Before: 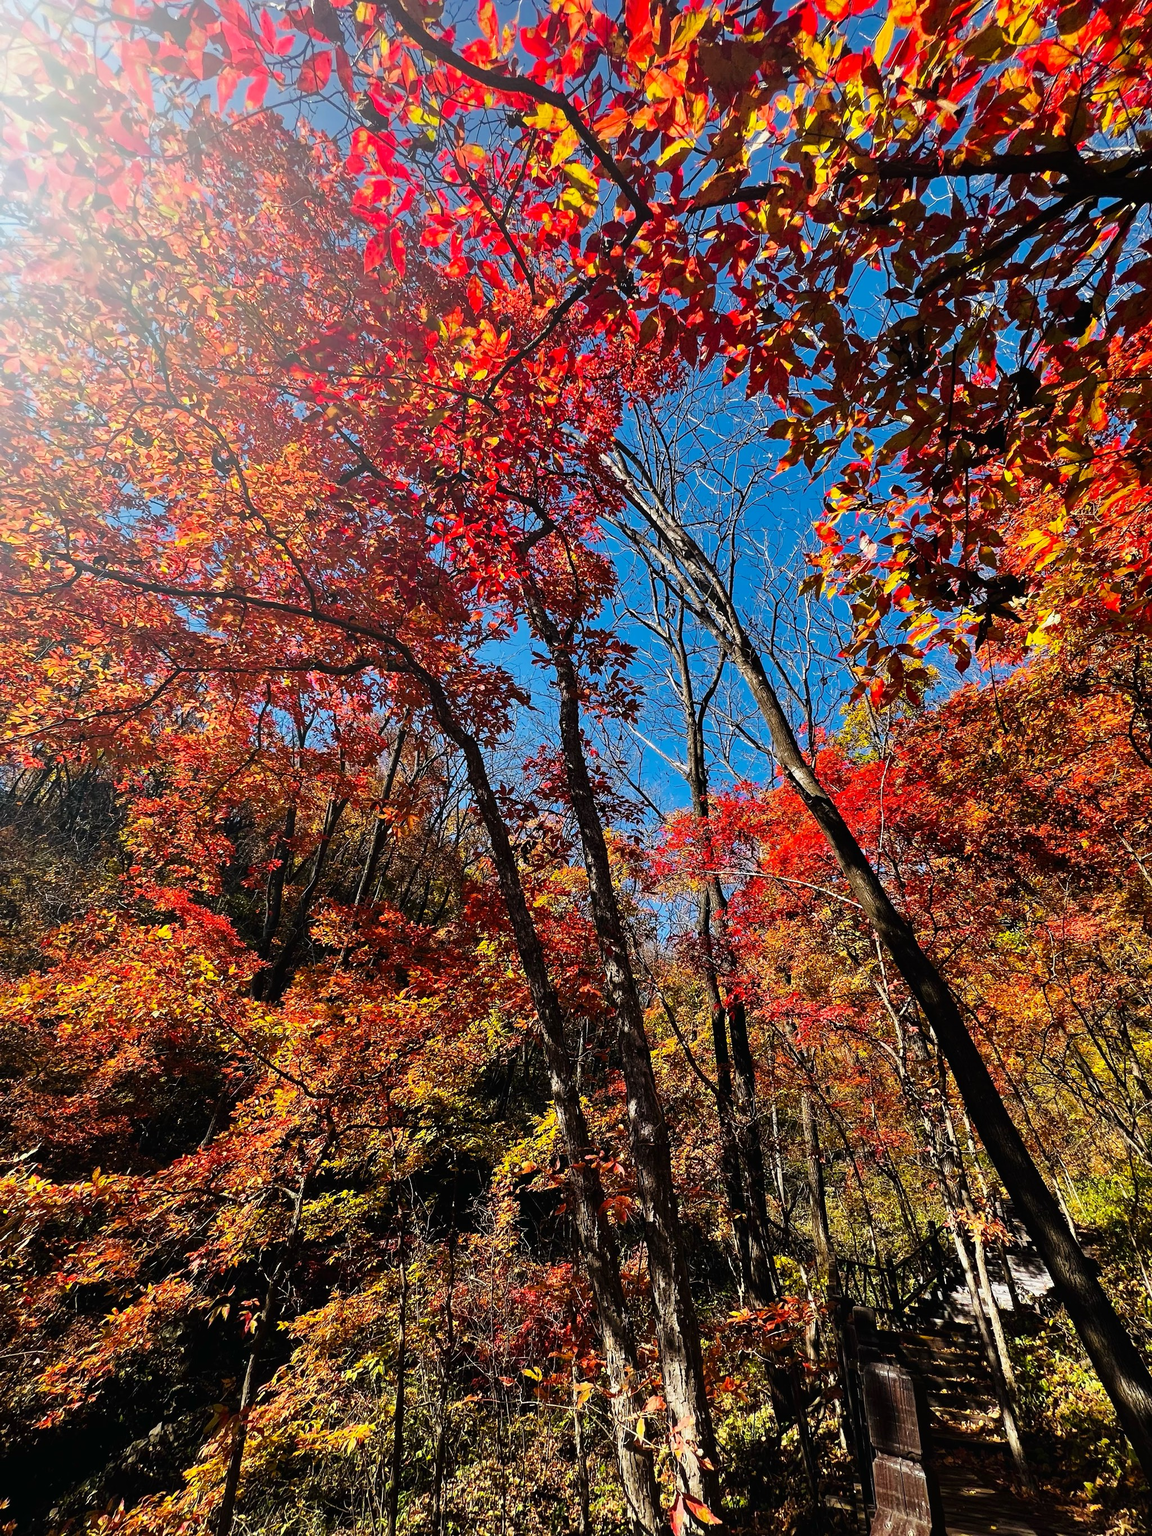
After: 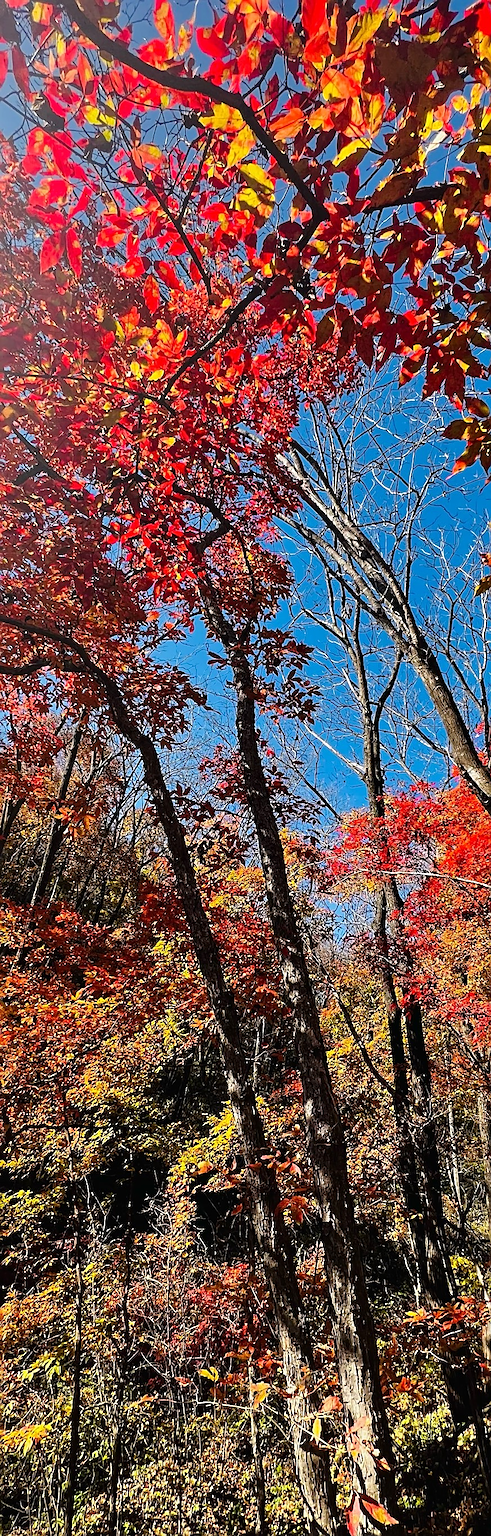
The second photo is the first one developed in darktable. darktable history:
sharpen: on, module defaults
crop: left 28.172%, right 29.133%
